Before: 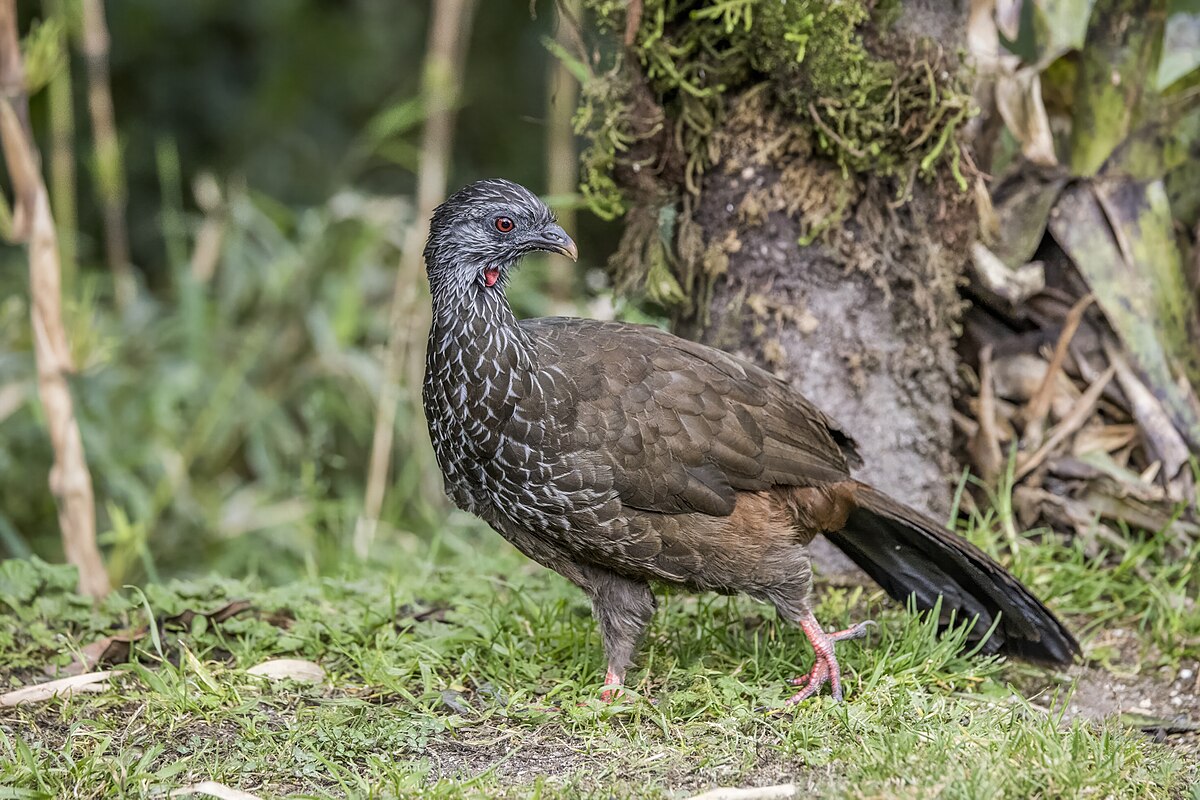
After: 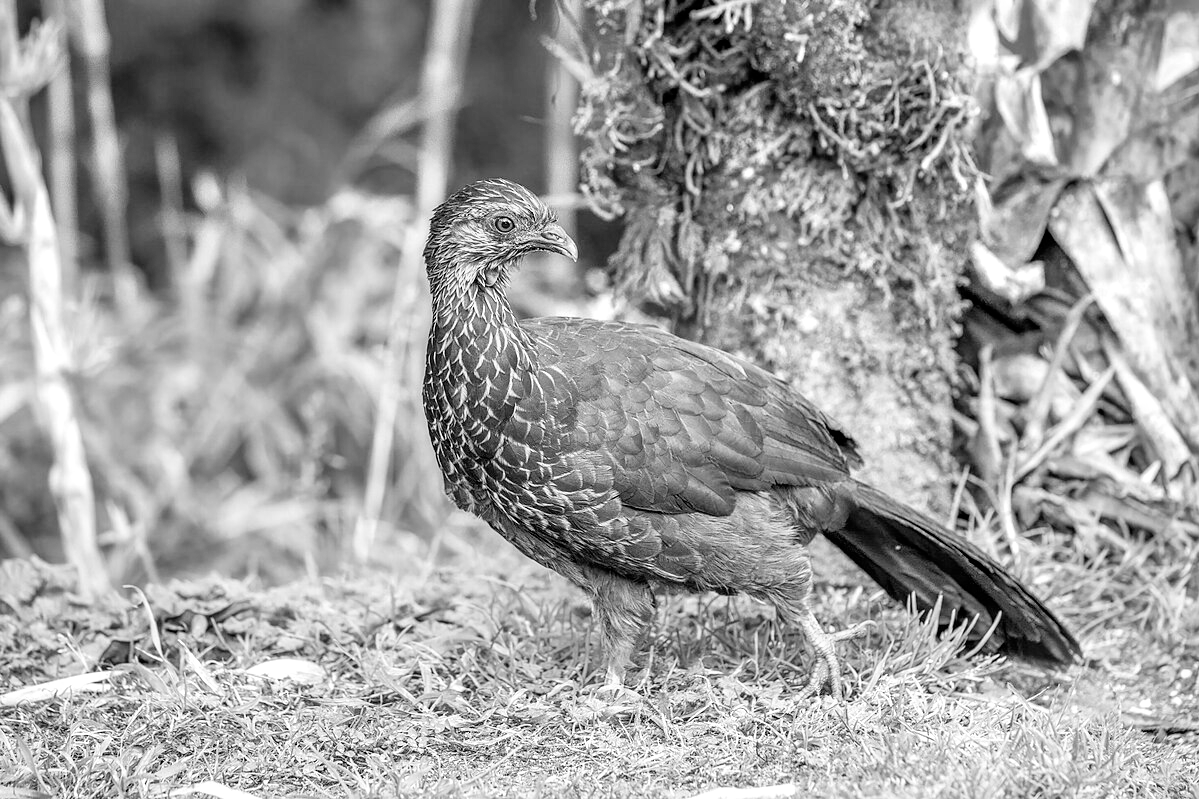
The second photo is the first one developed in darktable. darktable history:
monochrome: a 32, b 64, size 2.3, highlights 1
tone equalizer: on, module defaults
exposure: black level correction 0, exposure 1.3 EV, compensate exposure bias true, compensate highlight preservation false
filmic rgb: black relative exposure -15 EV, white relative exposure 3 EV, threshold 6 EV, target black luminance 0%, hardness 9.27, latitude 99%, contrast 0.912, shadows ↔ highlights balance 0.505%, add noise in highlights 0, color science v3 (2019), use custom middle-gray values true, iterations of high-quality reconstruction 0, contrast in highlights soft, enable highlight reconstruction true
graduated density: rotation -180°, offset 24.95
